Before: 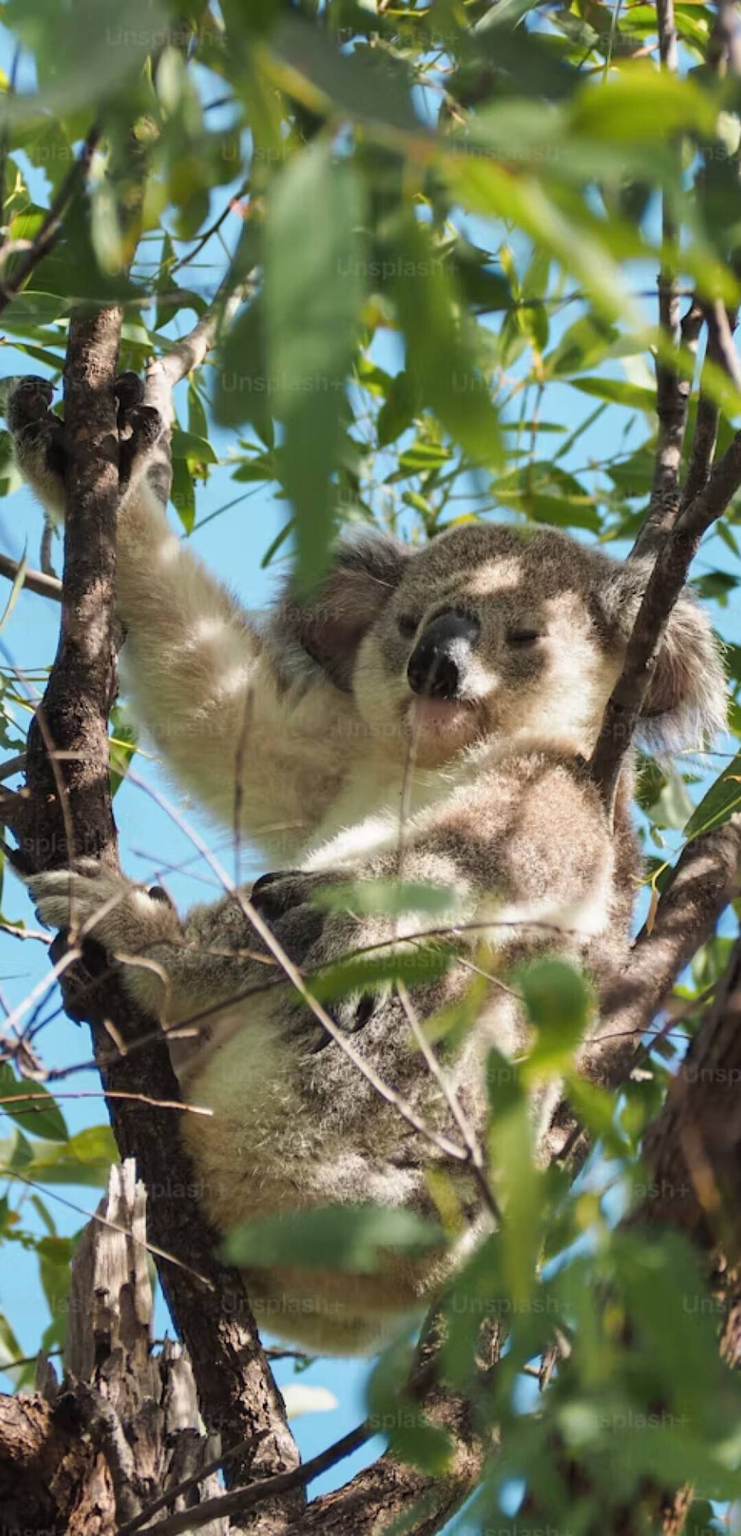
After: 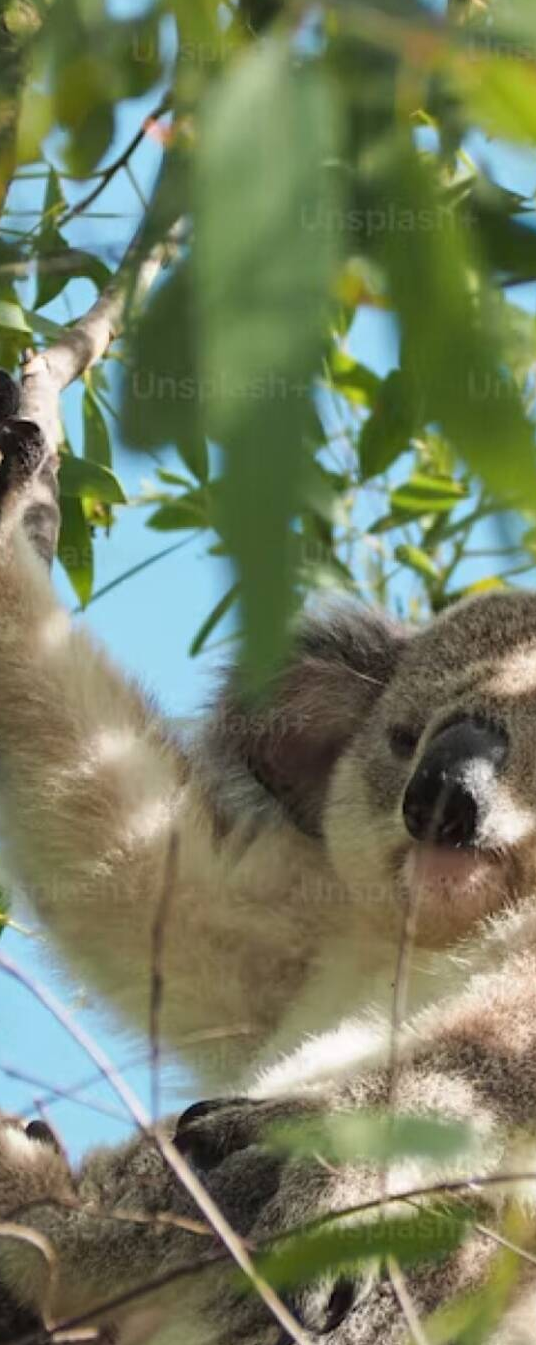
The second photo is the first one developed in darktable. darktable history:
crop: left 17.77%, top 7.714%, right 32.529%, bottom 32.235%
